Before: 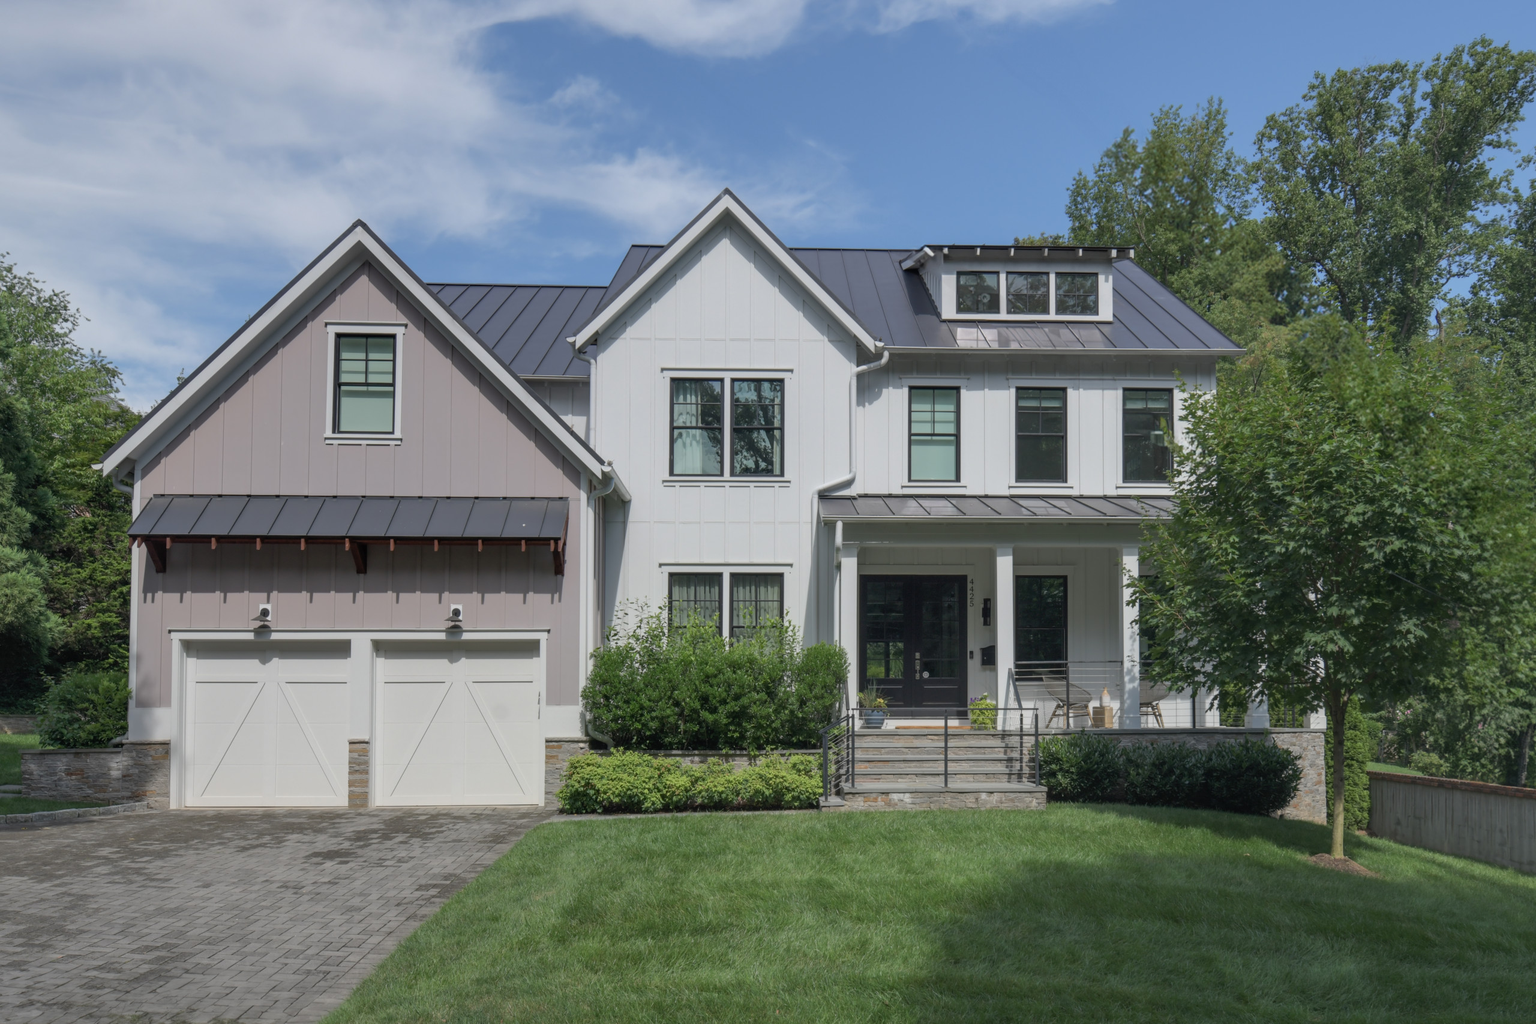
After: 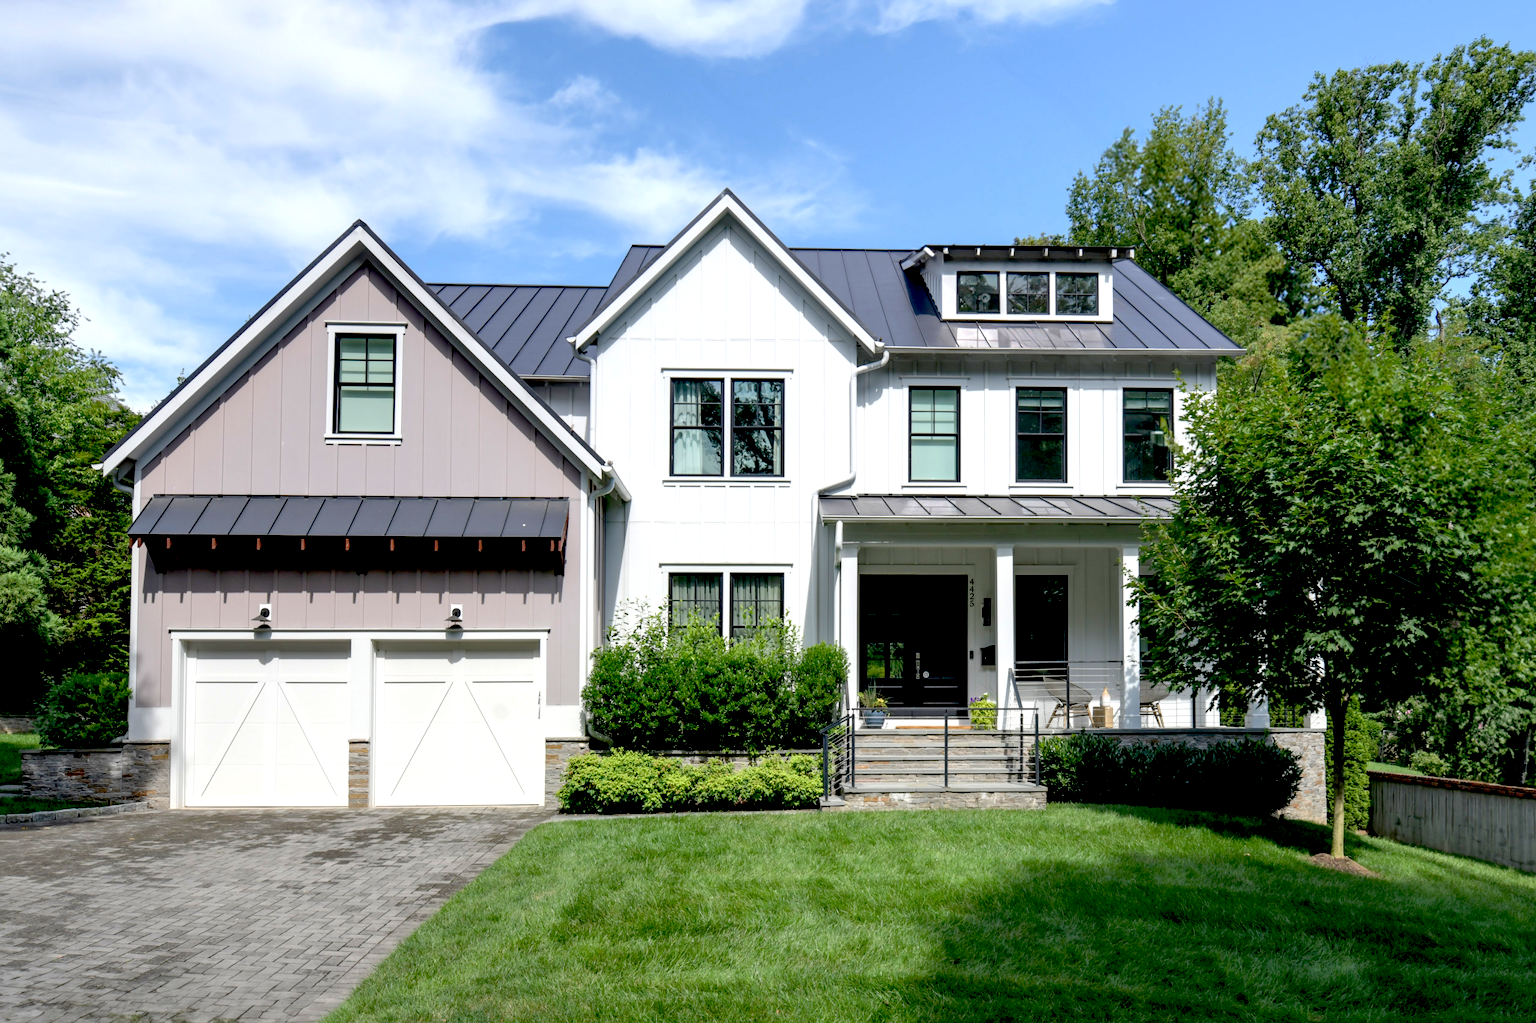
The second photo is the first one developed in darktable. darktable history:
exposure: black level correction 0.035, exposure 0.9 EV, compensate exposure bias true, compensate highlight preservation false
